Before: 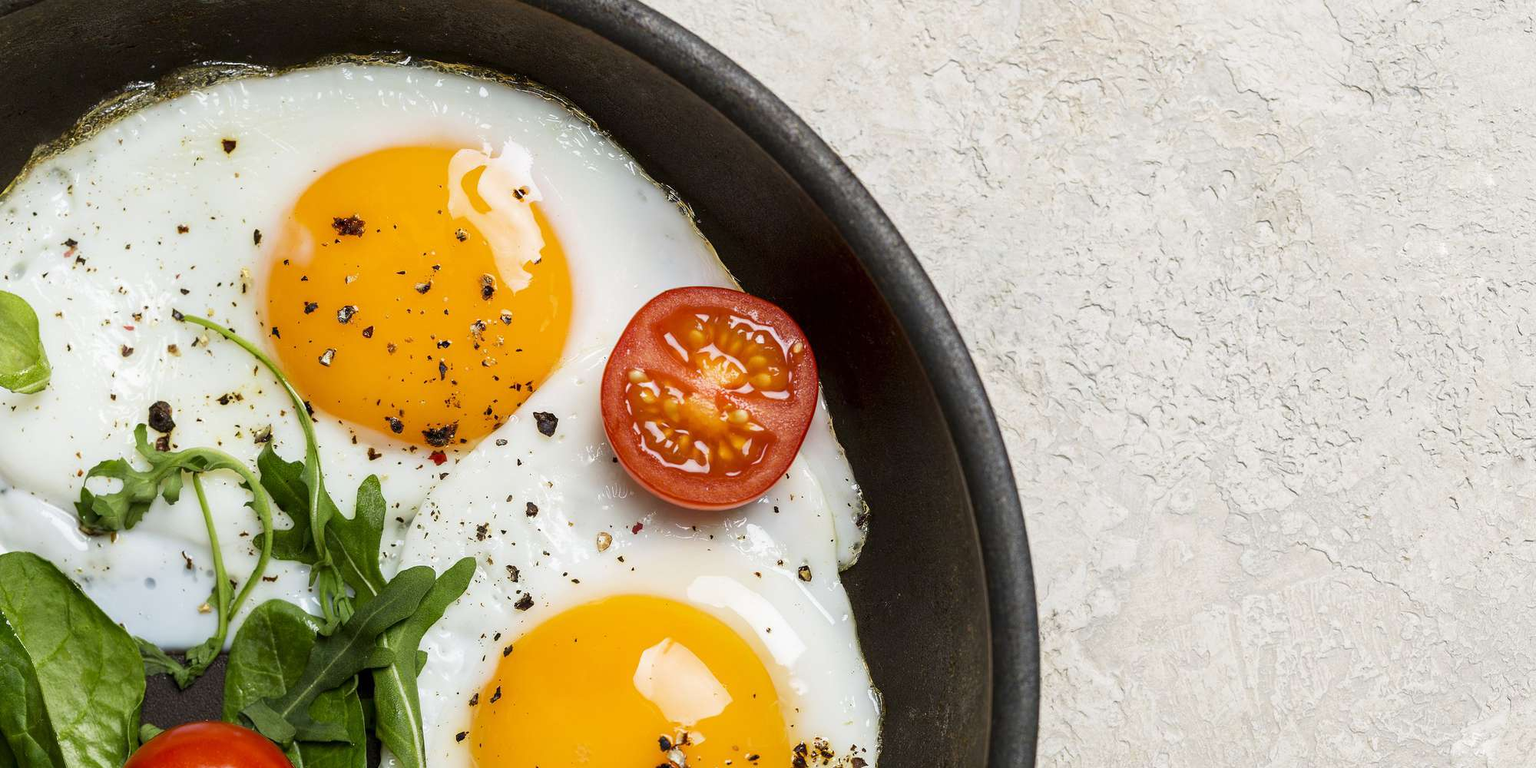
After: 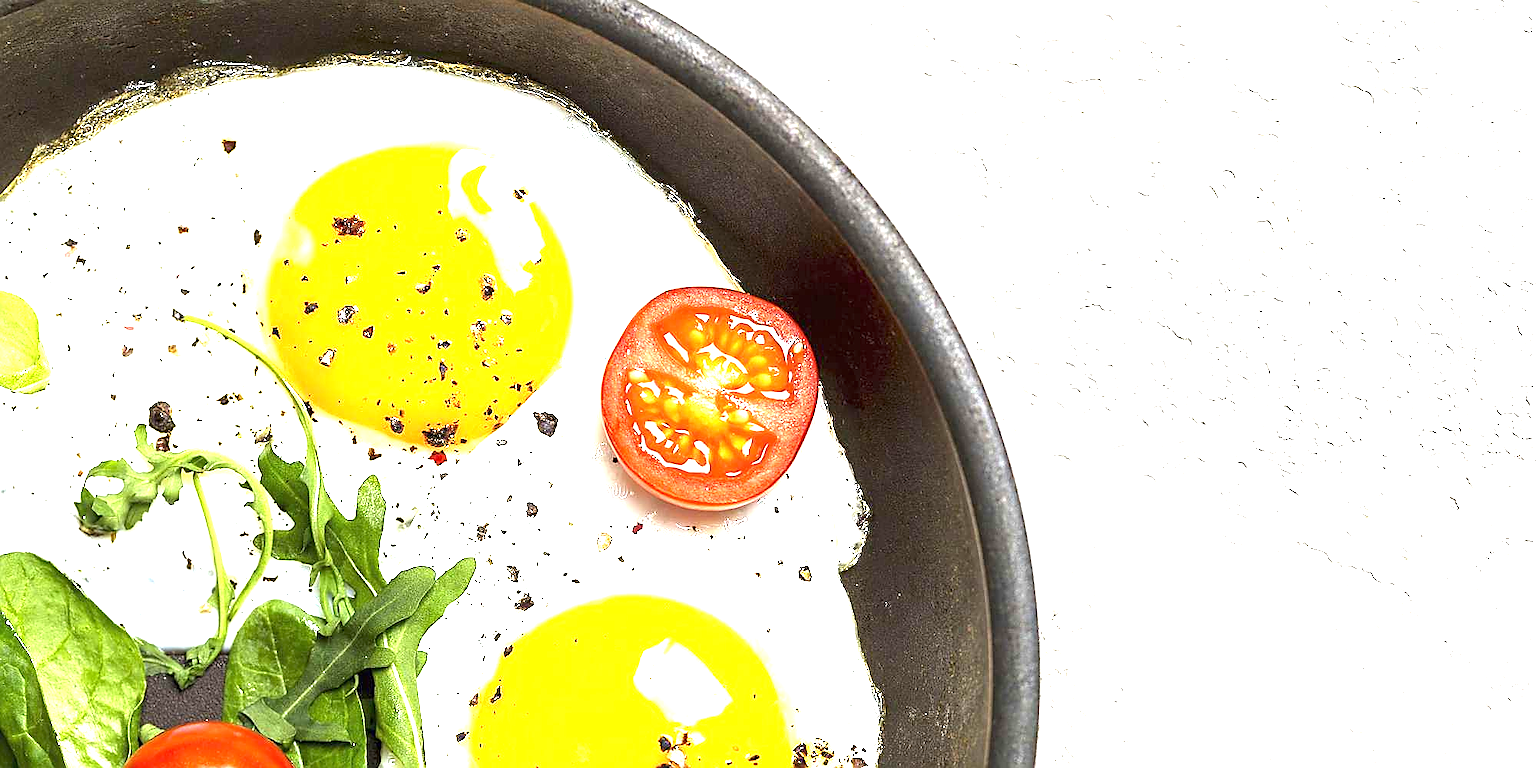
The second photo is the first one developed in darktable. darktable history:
sharpen: radius 1.373, amount 1.251, threshold 0.721
exposure: black level correction 0, exposure 1.894 EV, compensate highlight preservation false
